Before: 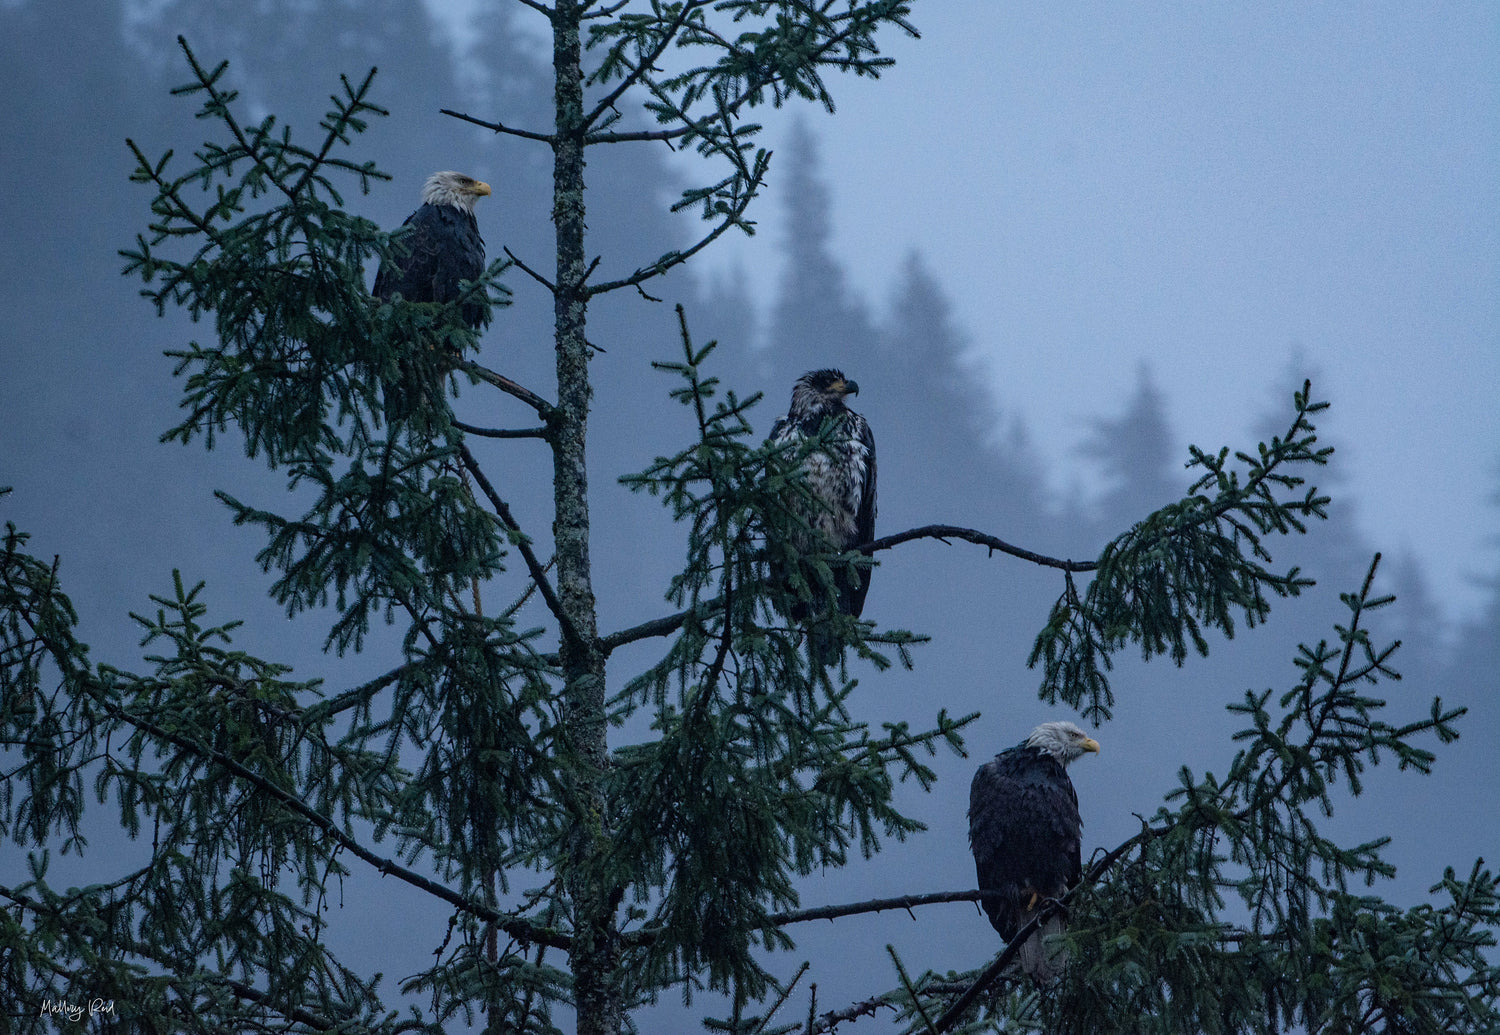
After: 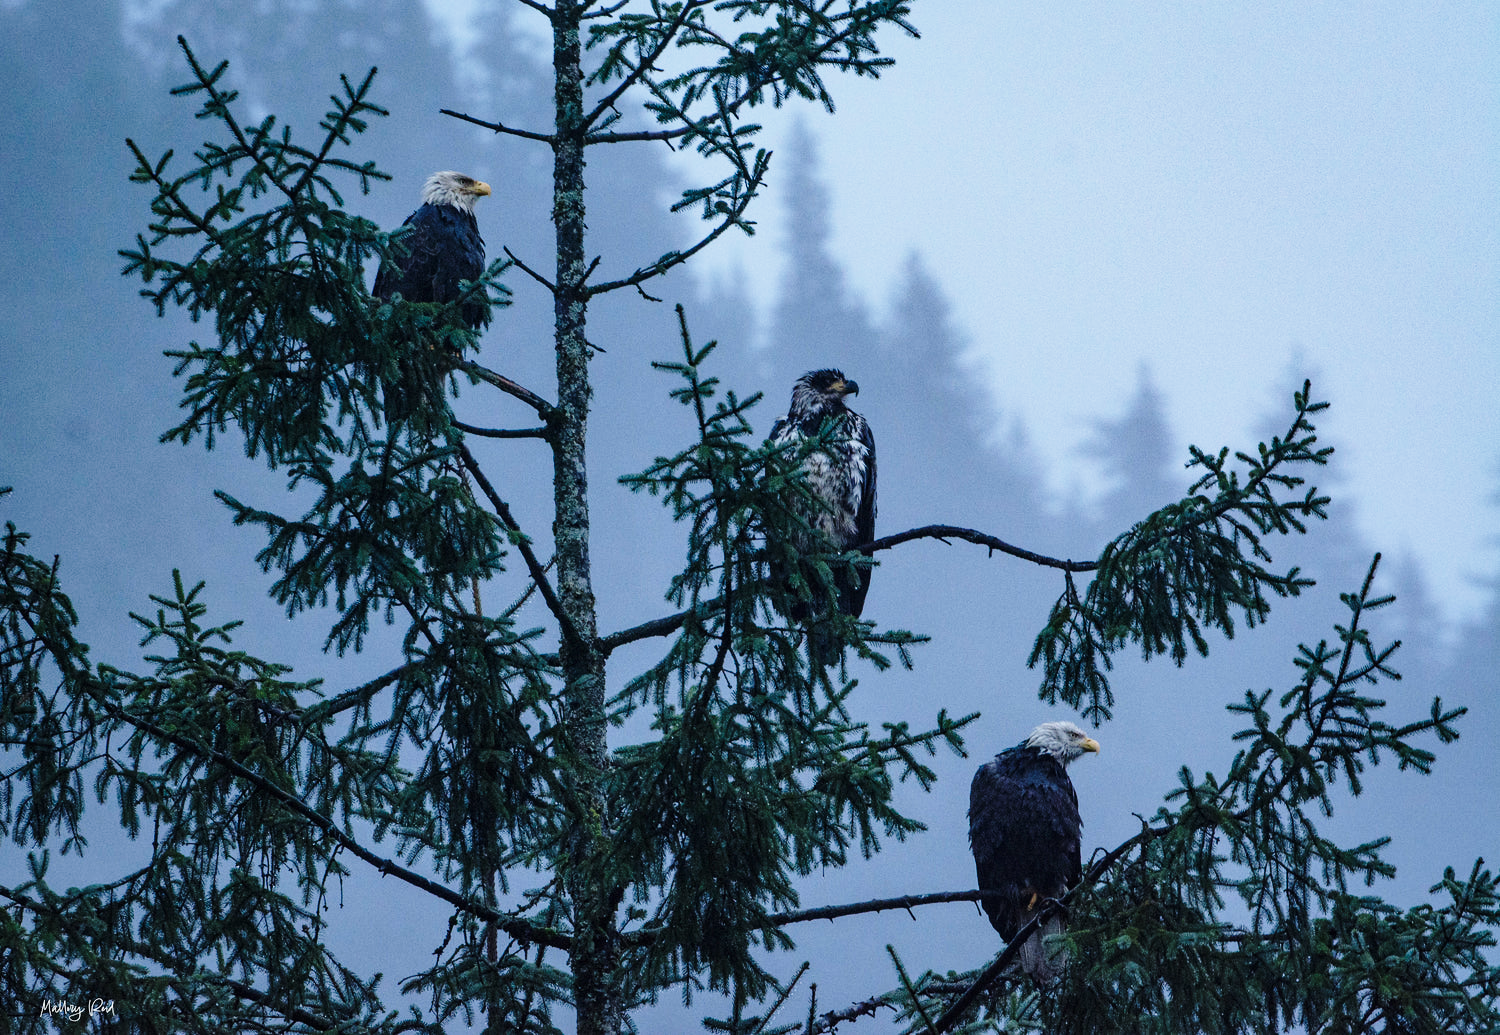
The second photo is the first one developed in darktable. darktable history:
base curve: curves: ch0 [(0, 0) (0.028, 0.03) (0.121, 0.232) (0.46, 0.748) (0.859, 0.968) (1, 1)], preserve colors none
shadows and highlights: shadows 20.69, highlights -19.58, soften with gaussian
